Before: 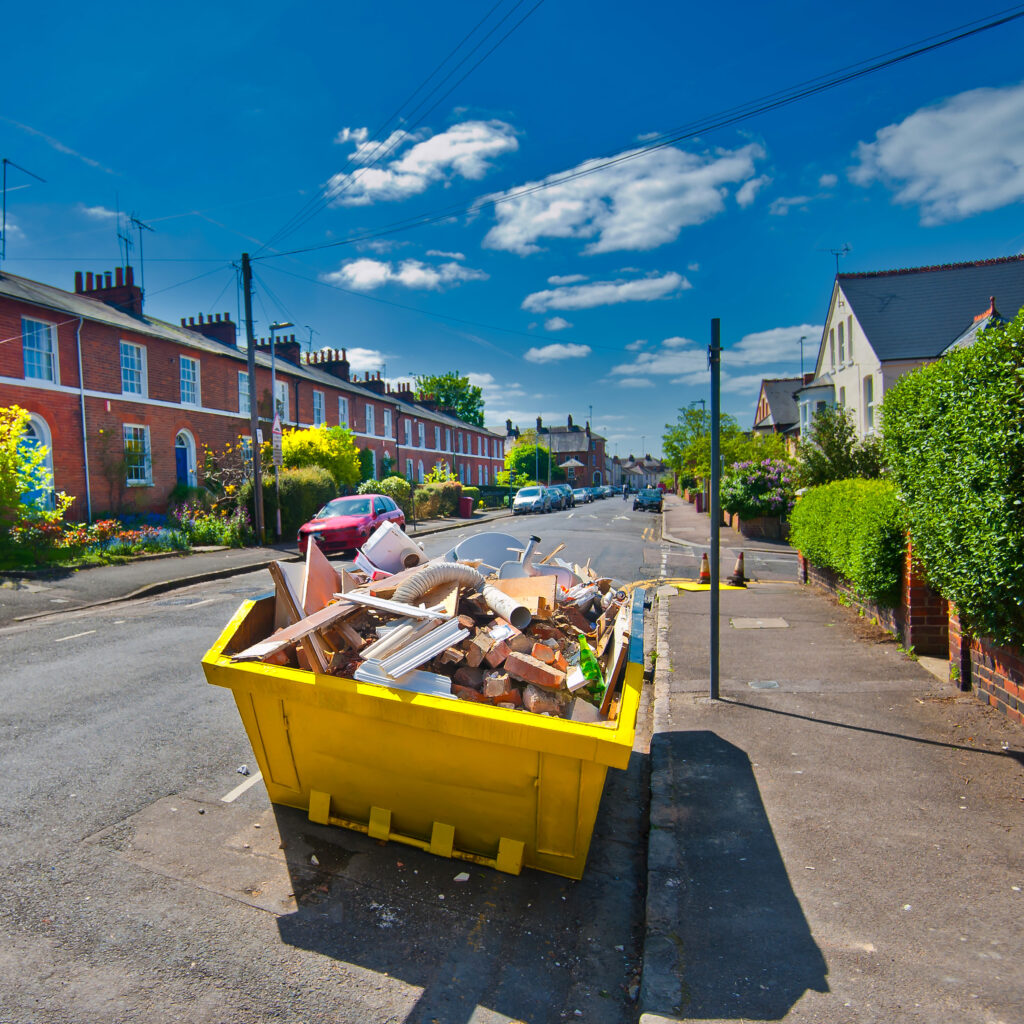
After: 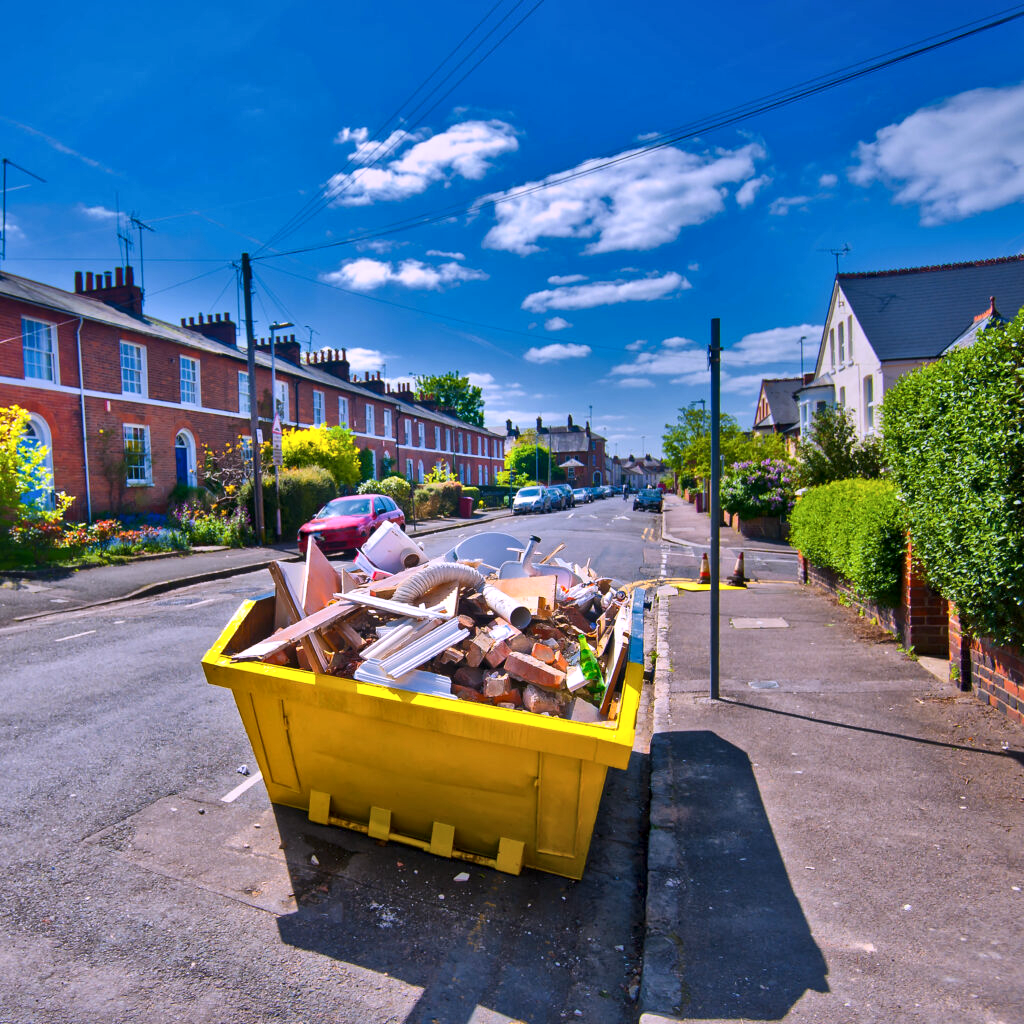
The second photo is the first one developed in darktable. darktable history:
shadows and highlights: shadows 37.27, highlights -28.18, soften with gaussian
local contrast: mode bilateral grid, contrast 20, coarseness 50, detail 141%, midtone range 0.2
white balance: red 1.042, blue 1.17
